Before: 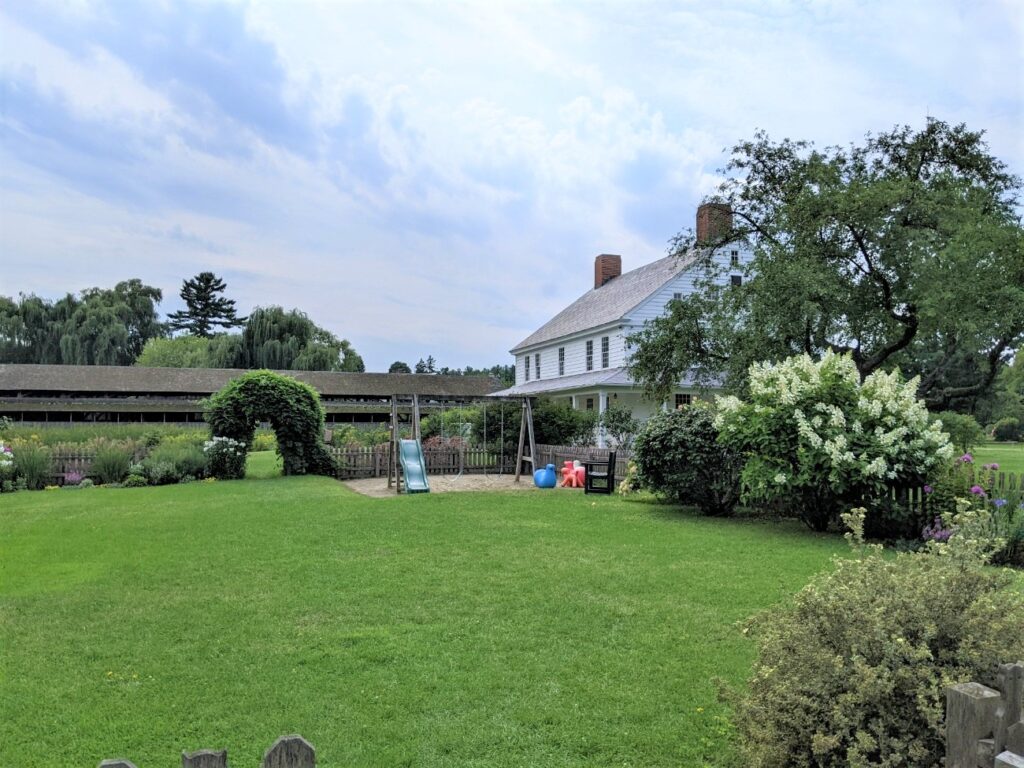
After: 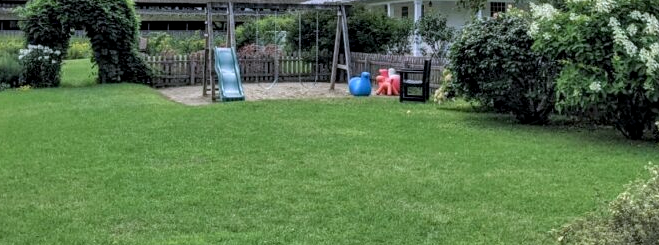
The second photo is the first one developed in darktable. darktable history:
crop: left 18.091%, top 51.13%, right 17.525%, bottom 16.85%
color calibration: illuminant as shot in camera, x 0.358, y 0.373, temperature 4628.91 K
local contrast: on, module defaults
